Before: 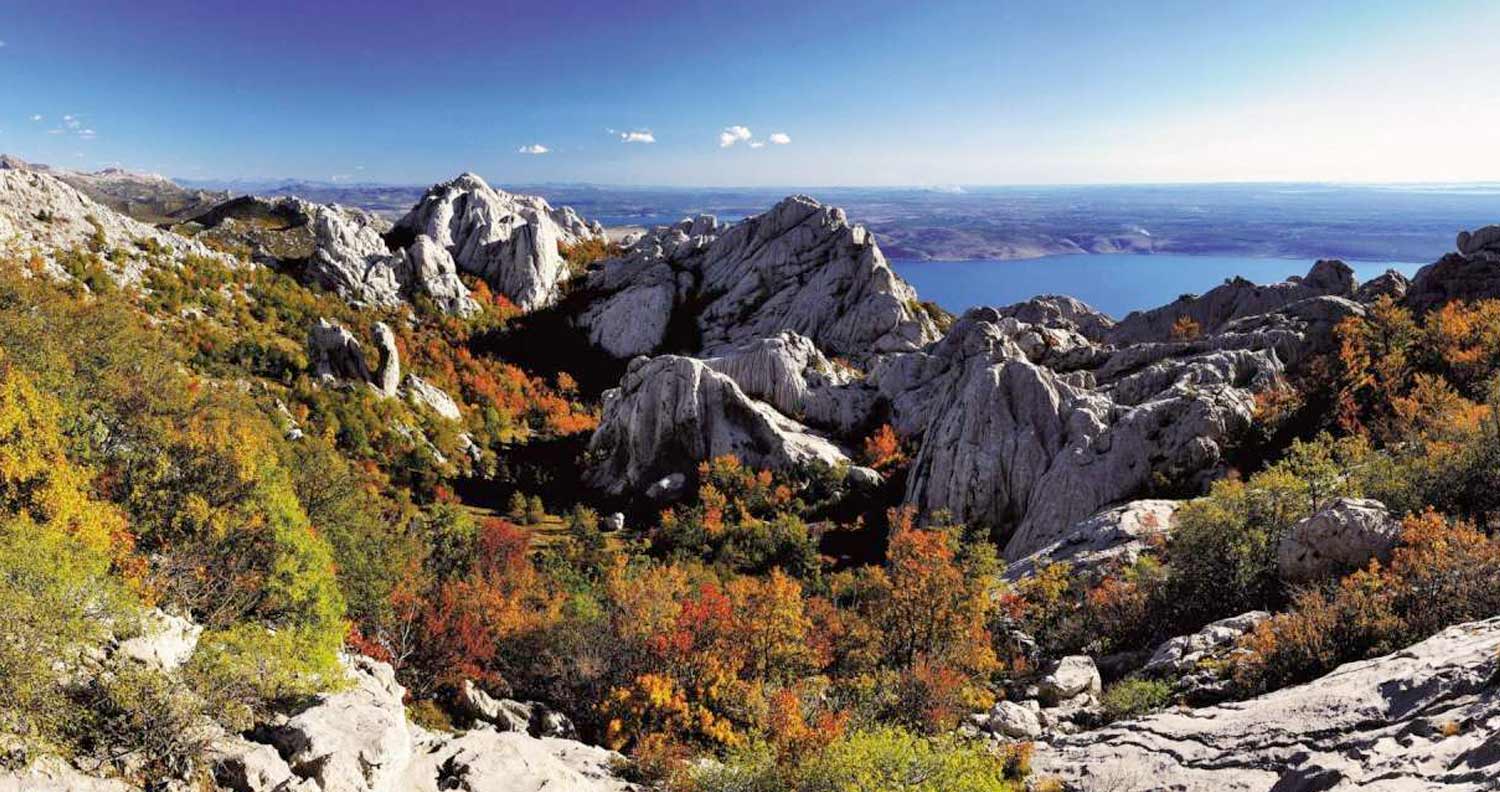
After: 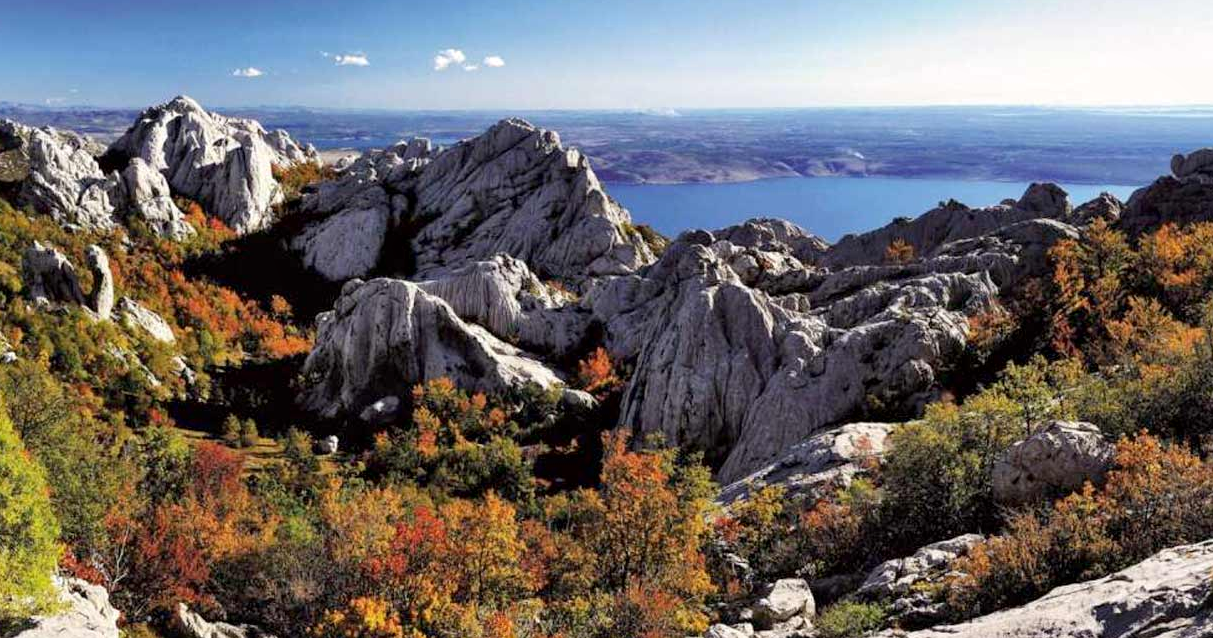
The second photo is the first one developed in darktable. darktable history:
crop: left 19.085%, top 9.82%, bottom 9.603%
local contrast: mode bilateral grid, contrast 20, coarseness 49, detail 119%, midtone range 0.2
